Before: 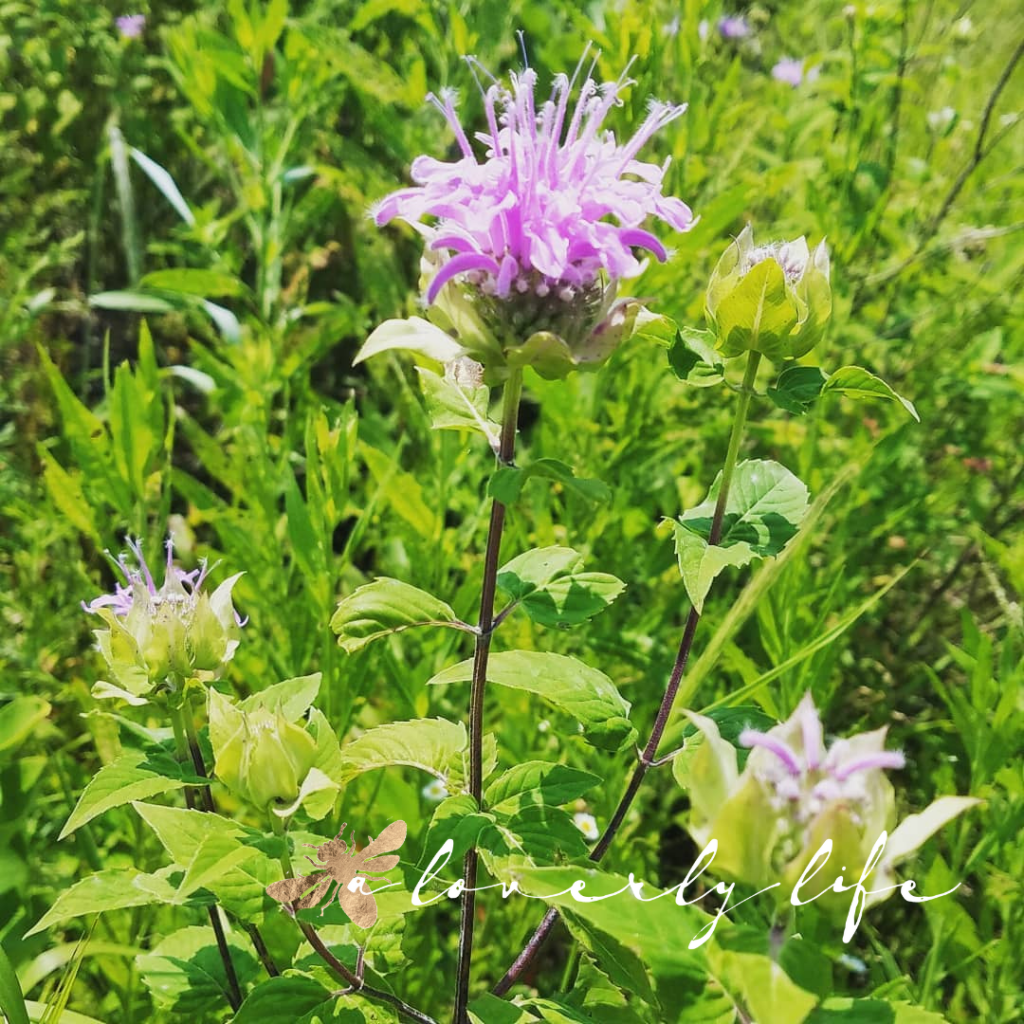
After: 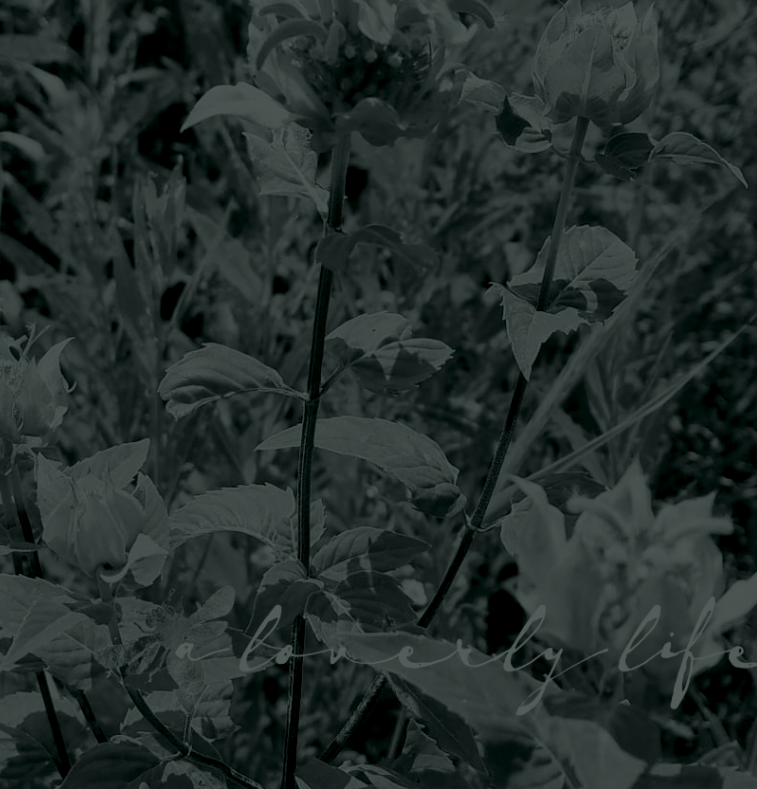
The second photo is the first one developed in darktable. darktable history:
color correction: highlights a* 21.88, highlights b* 22.25
crop: left 16.871%, top 22.857%, right 9.116%
haze removal: strength -0.09, distance 0.358, compatibility mode true, adaptive false
colorize: hue 90°, saturation 19%, lightness 1.59%, version 1
